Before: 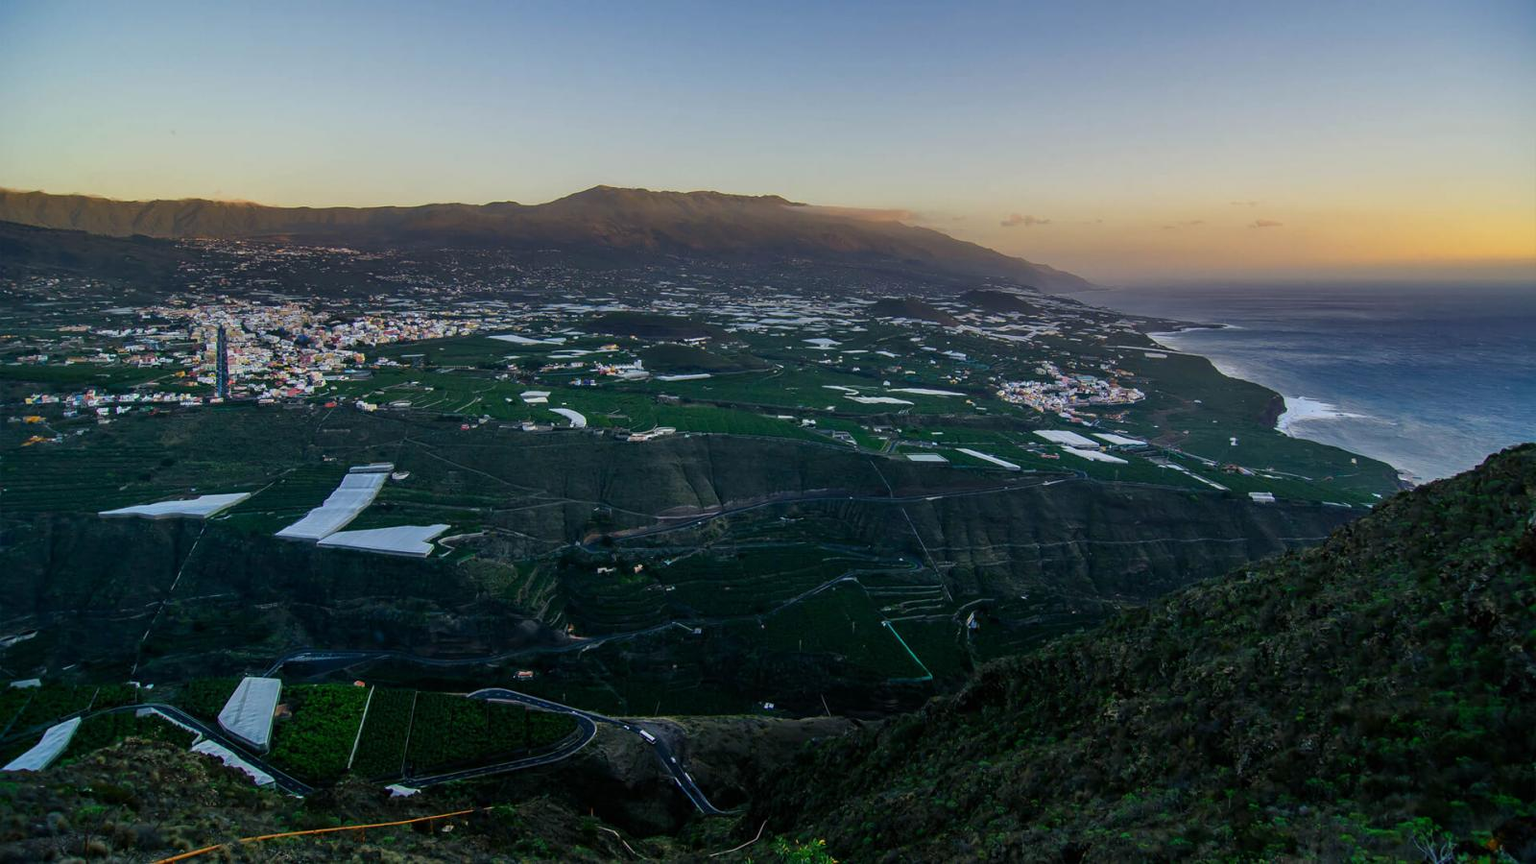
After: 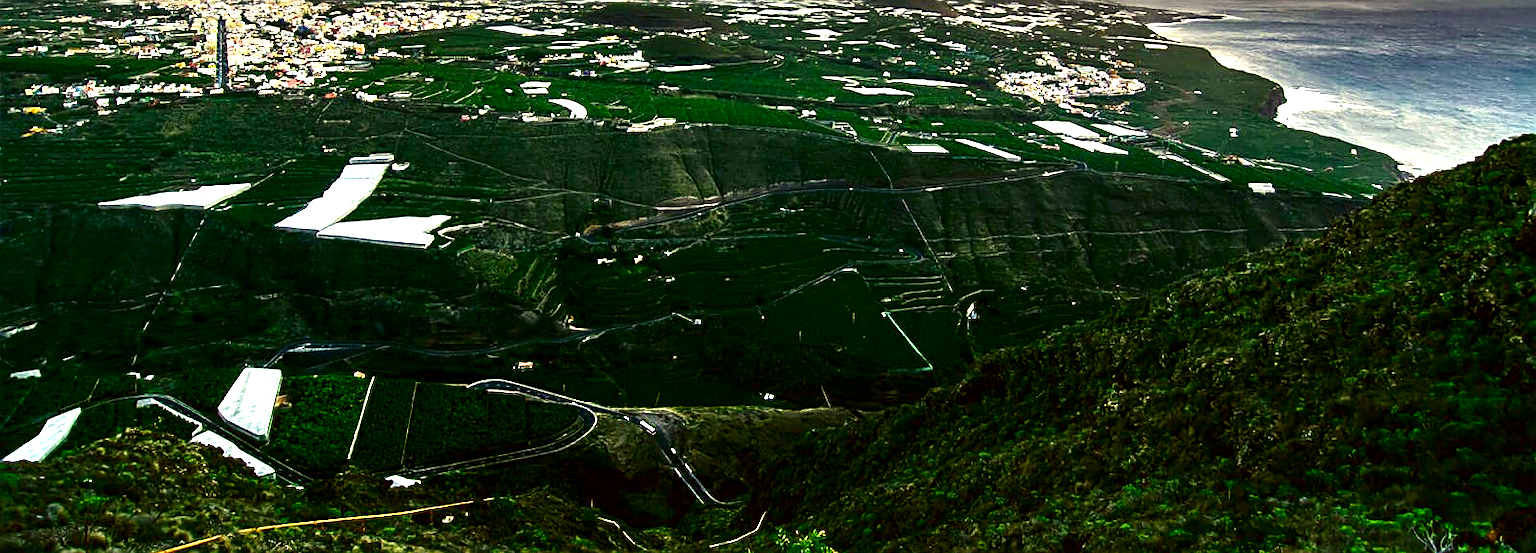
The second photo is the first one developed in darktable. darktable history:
crop and rotate: top 35.851%
local contrast: highlights 194%, shadows 123%, detail 138%, midtone range 0.253
sharpen: on, module defaults
color balance rgb: shadows lift › chroma 0.838%, shadows lift › hue 114.44°, power › hue 60.87°, global offset › luminance 0.482%, perceptual saturation grading › global saturation 44.941%, perceptual saturation grading › highlights -50.194%, perceptual saturation grading › shadows 30.155%, global vibrance 20%
color correction: highlights a* 0.136, highlights b* 29.15, shadows a* -0.289, shadows b* 21.81
exposure: black level correction 0, exposure 0.889 EV, compensate exposure bias true, compensate highlight preservation false
tone curve: curves: ch0 [(0, 0) (0.195, 0.109) (0.751, 0.848) (1, 1)], color space Lab, independent channels, preserve colors none
